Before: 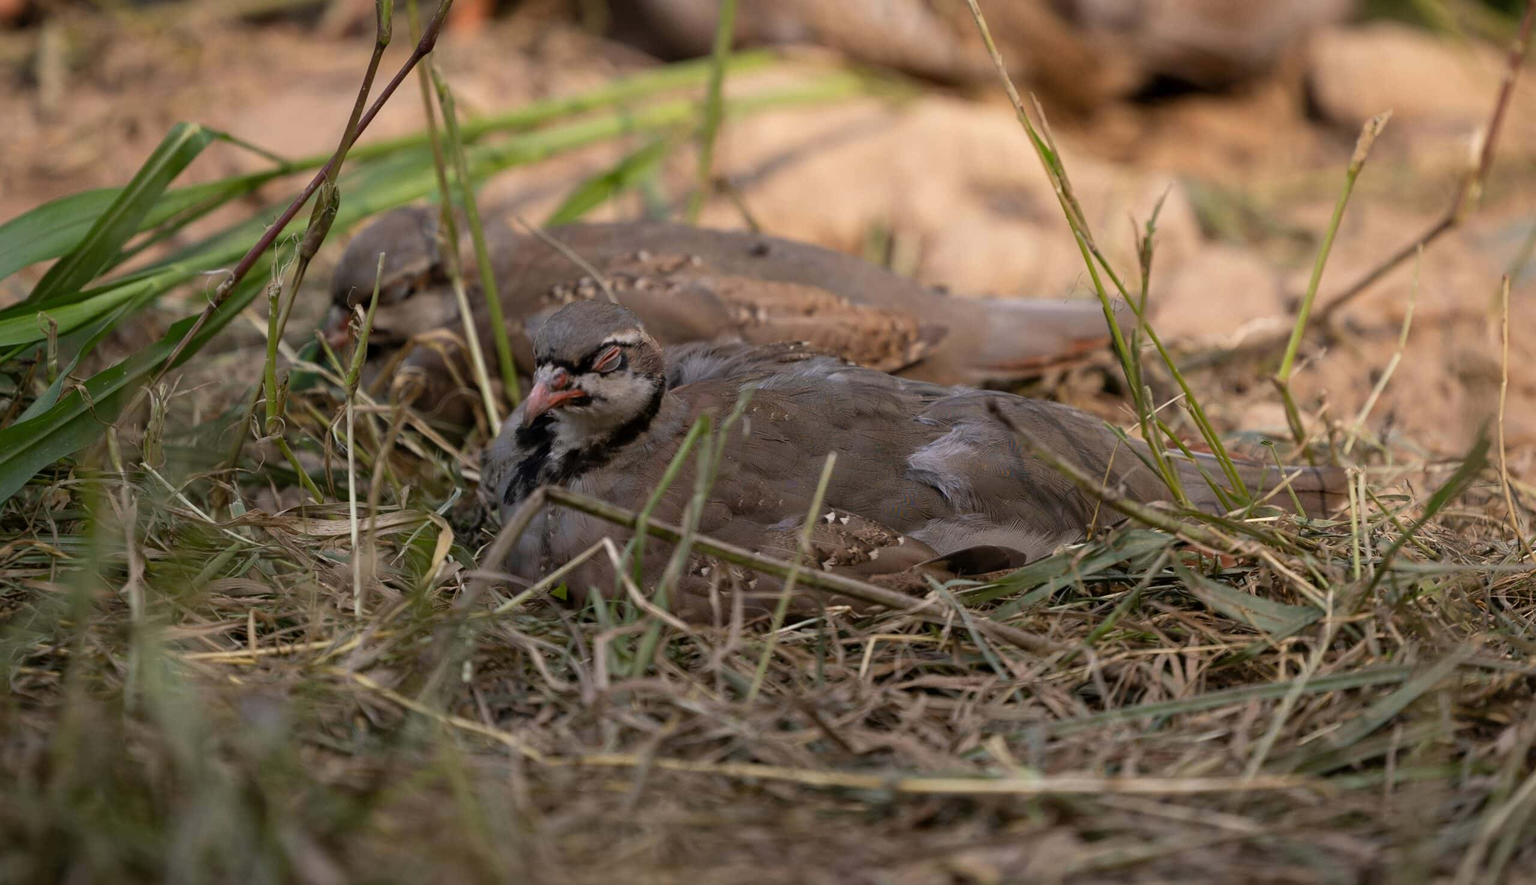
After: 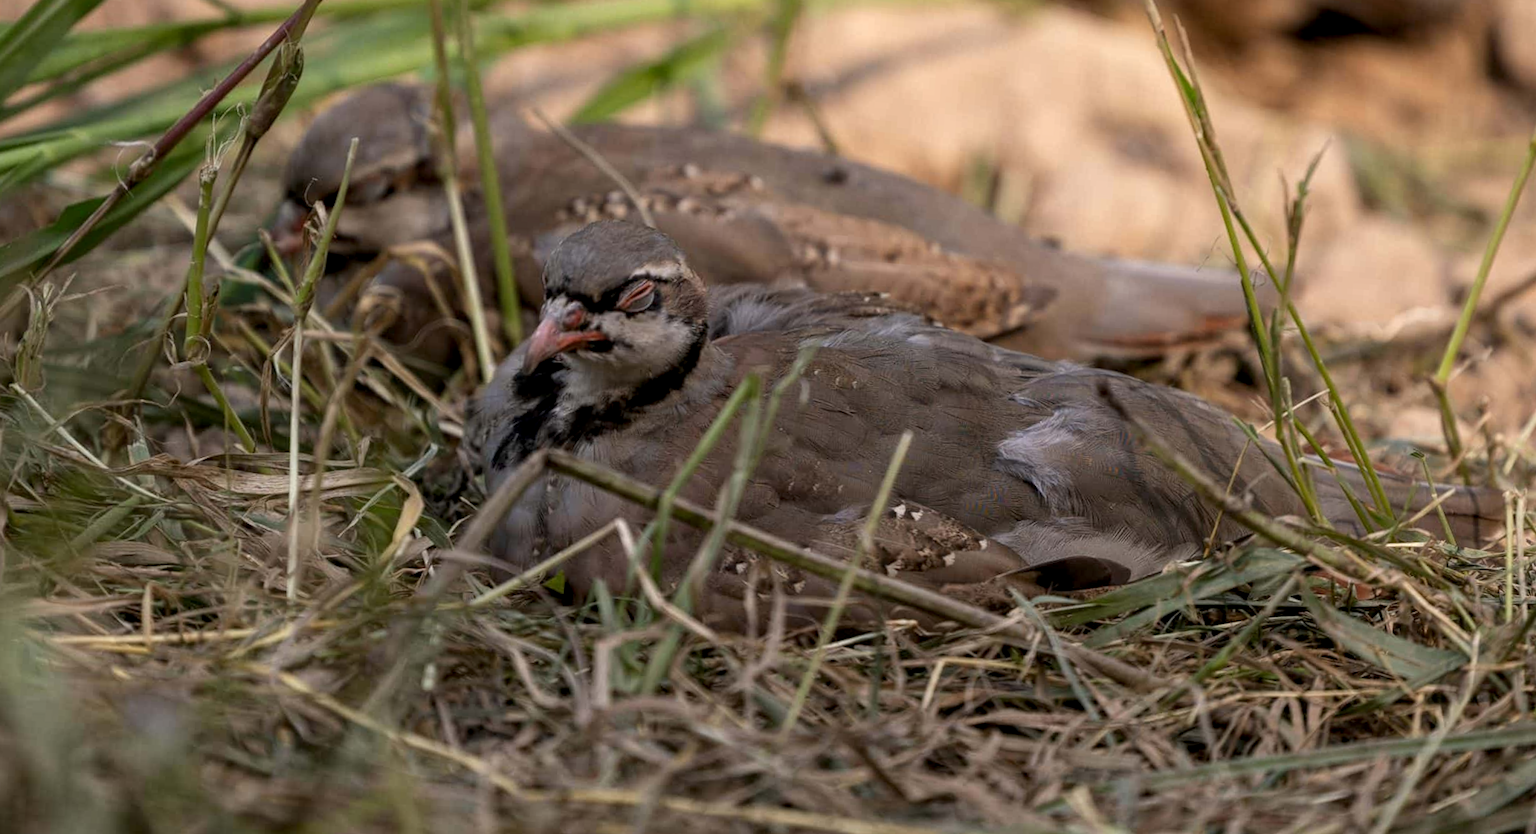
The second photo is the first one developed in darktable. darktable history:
local contrast: on, module defaults
crop and rotate: angle -3.27°, left 5.211%, top 5.211%, right 4.607%, bottom 4.607%
rotate and perspective: rotation 0.679°, lens shift (horizontal) 0.136, crop left 0.009, crop right 0.991, crop top 0.078, crop bottom 0.95
